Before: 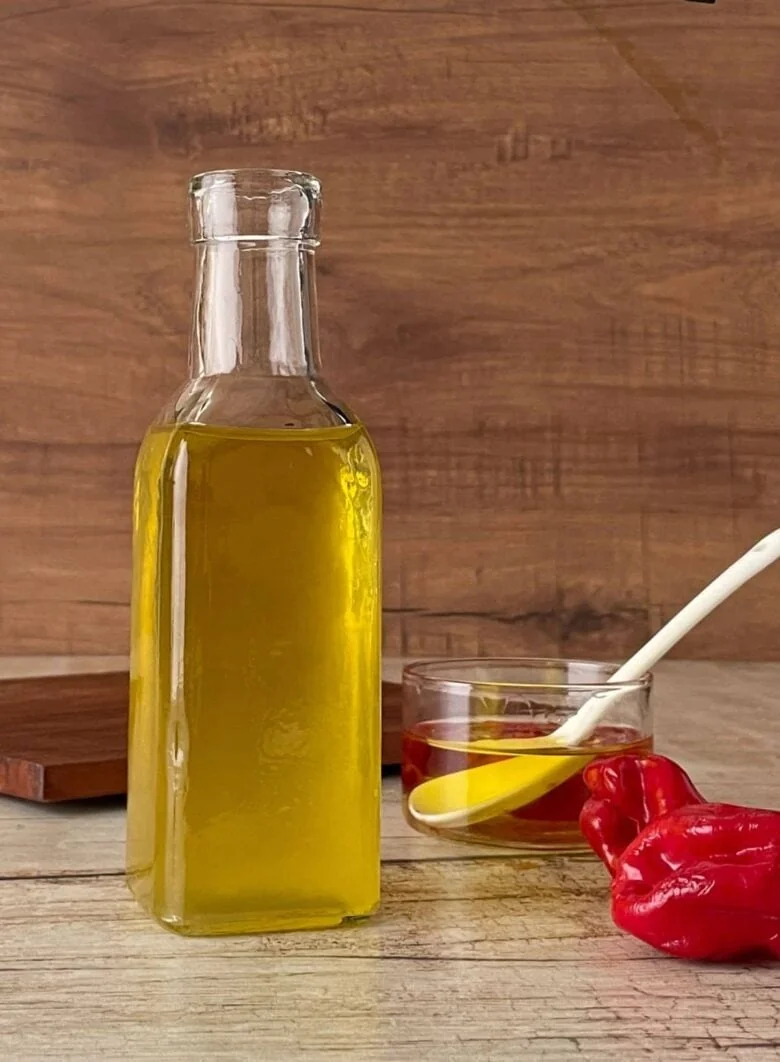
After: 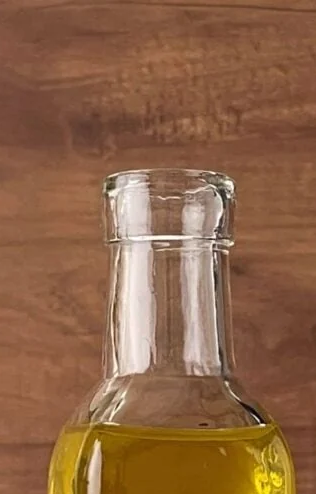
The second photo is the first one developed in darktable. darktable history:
crop and rotate: left 11.055%, top 0.082%, right 48.38%, bottom 53.379%
